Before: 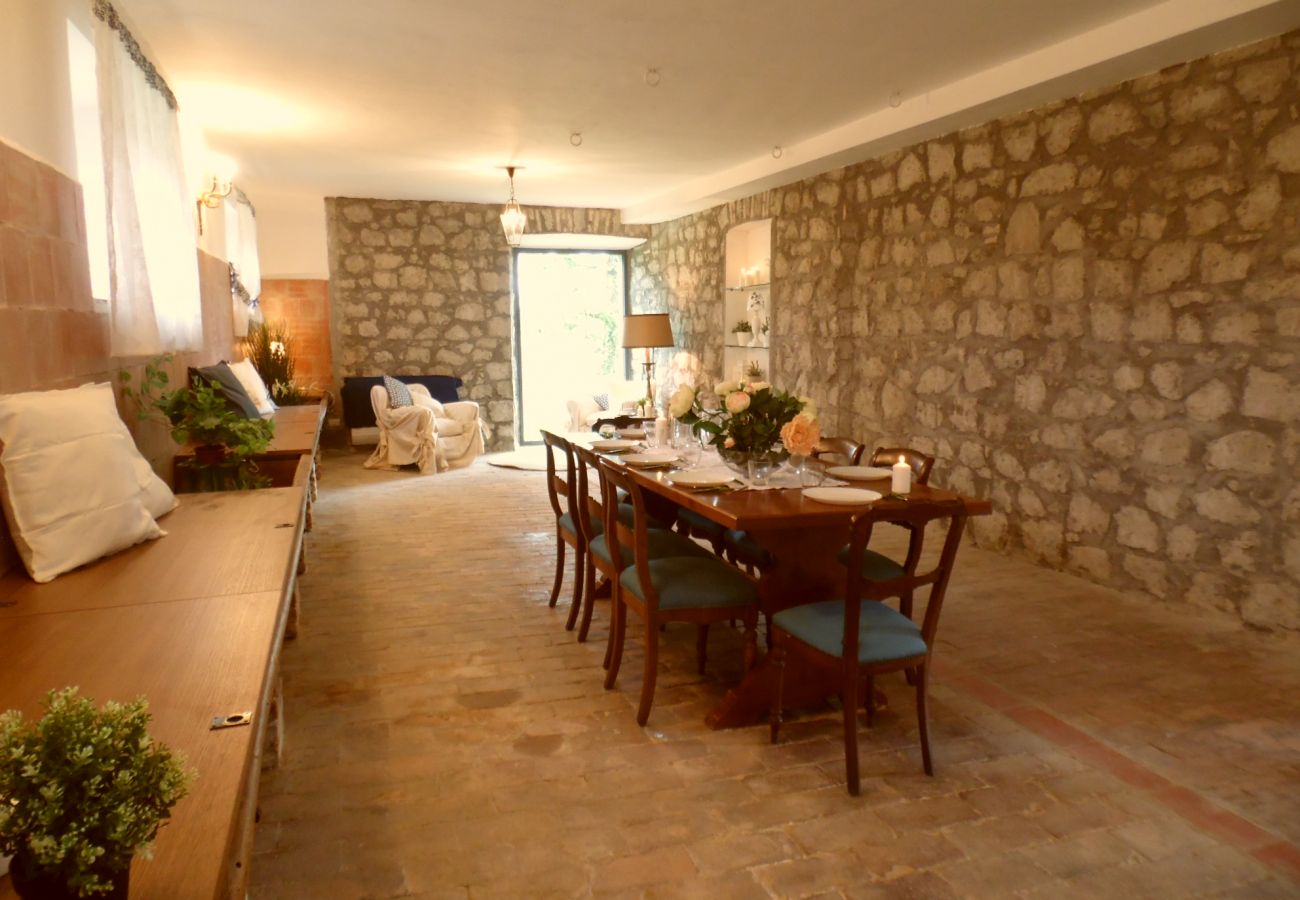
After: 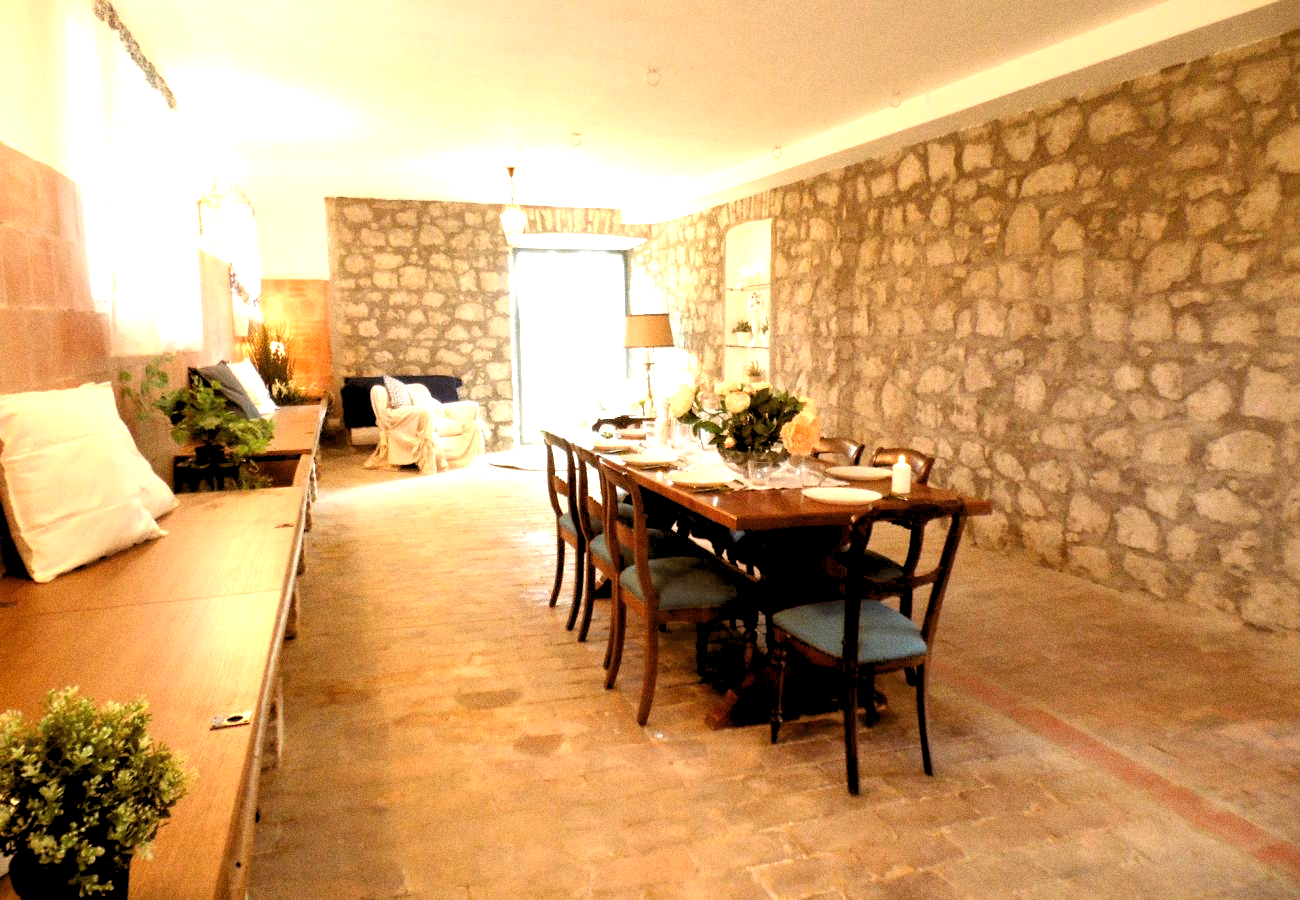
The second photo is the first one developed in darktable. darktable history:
rgb levels: levels [[0.029, 0.461, 0.922], [0, 0.5, 1], [0, 0.5, 1]]
exposure: black level correction 0, exposure 1.2 EV, compensate highlight preservation false
grain: coarseness 11.82 ISO, strength 36.67%, mid-tones bias 74.17%
